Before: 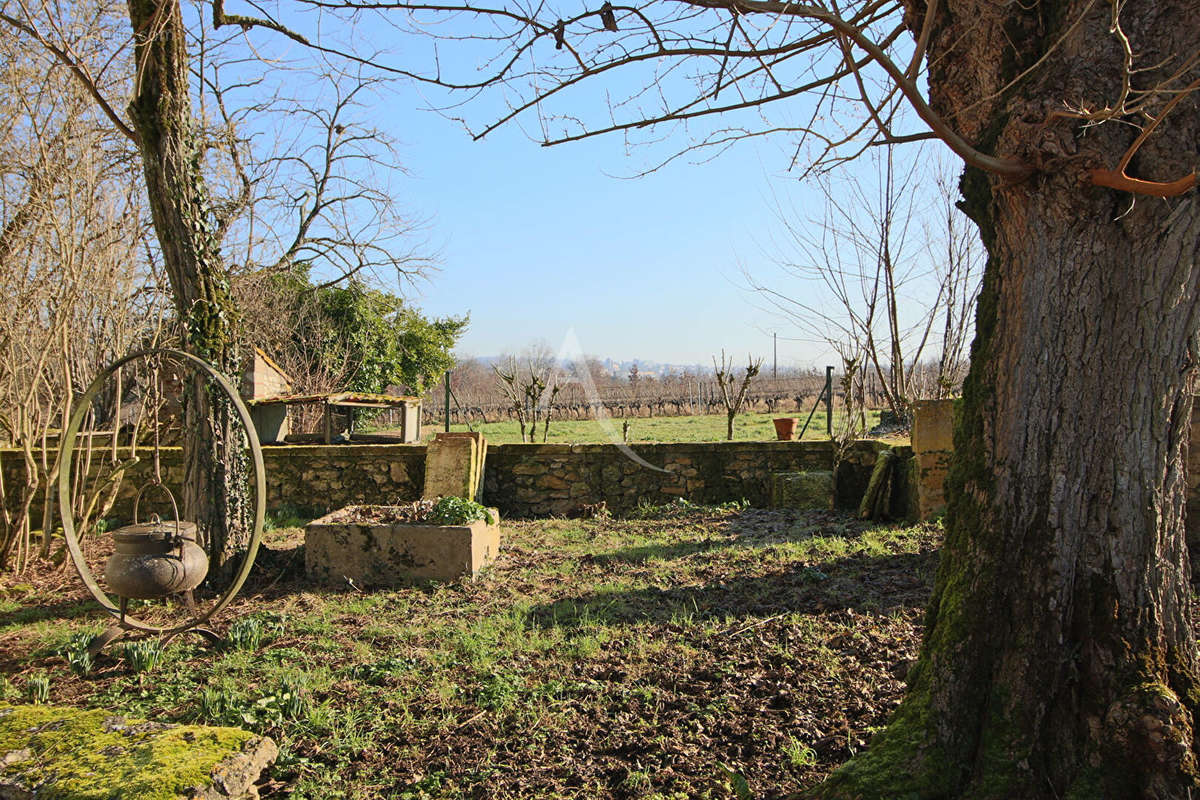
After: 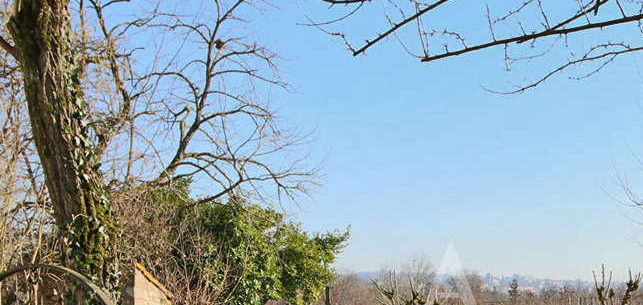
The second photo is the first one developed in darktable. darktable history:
shadows and highlights: soften with gaussian
crop: left 10.042%, top 10.646%, right 36.342%, bottom 51.145%
